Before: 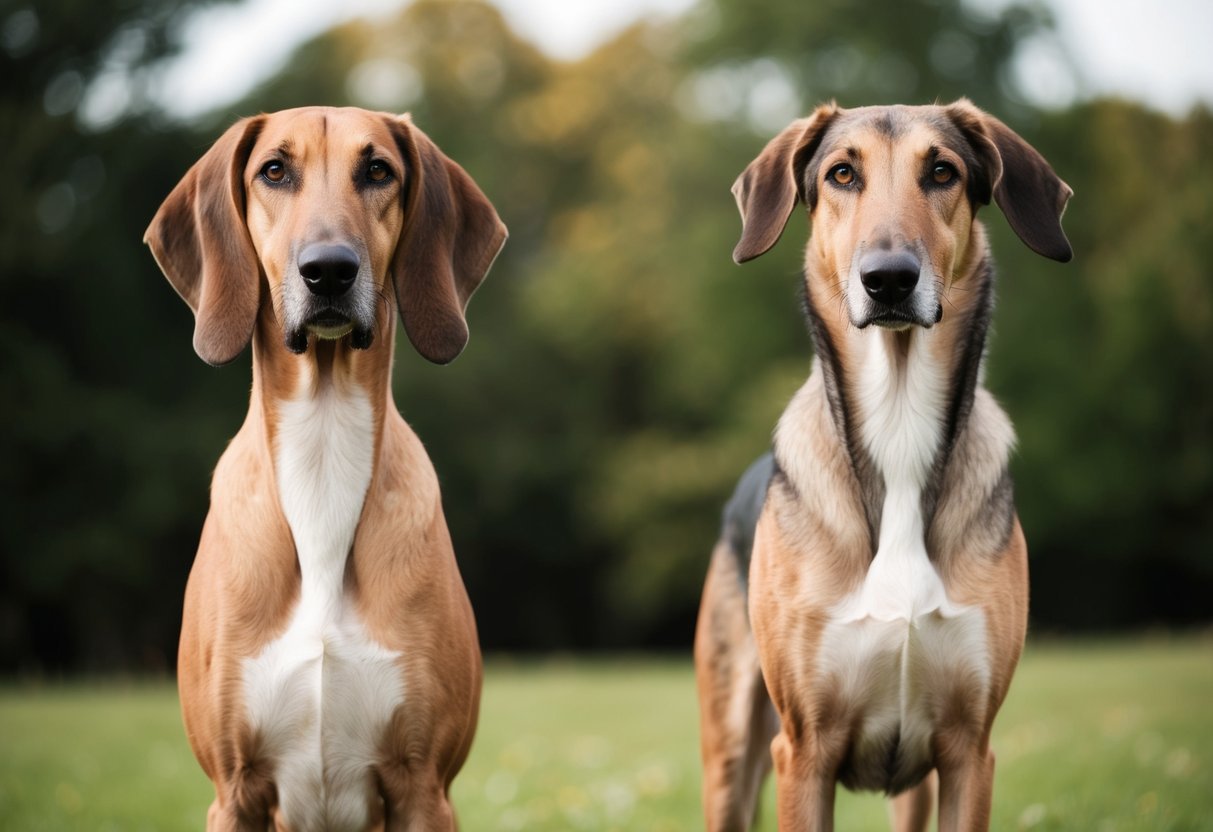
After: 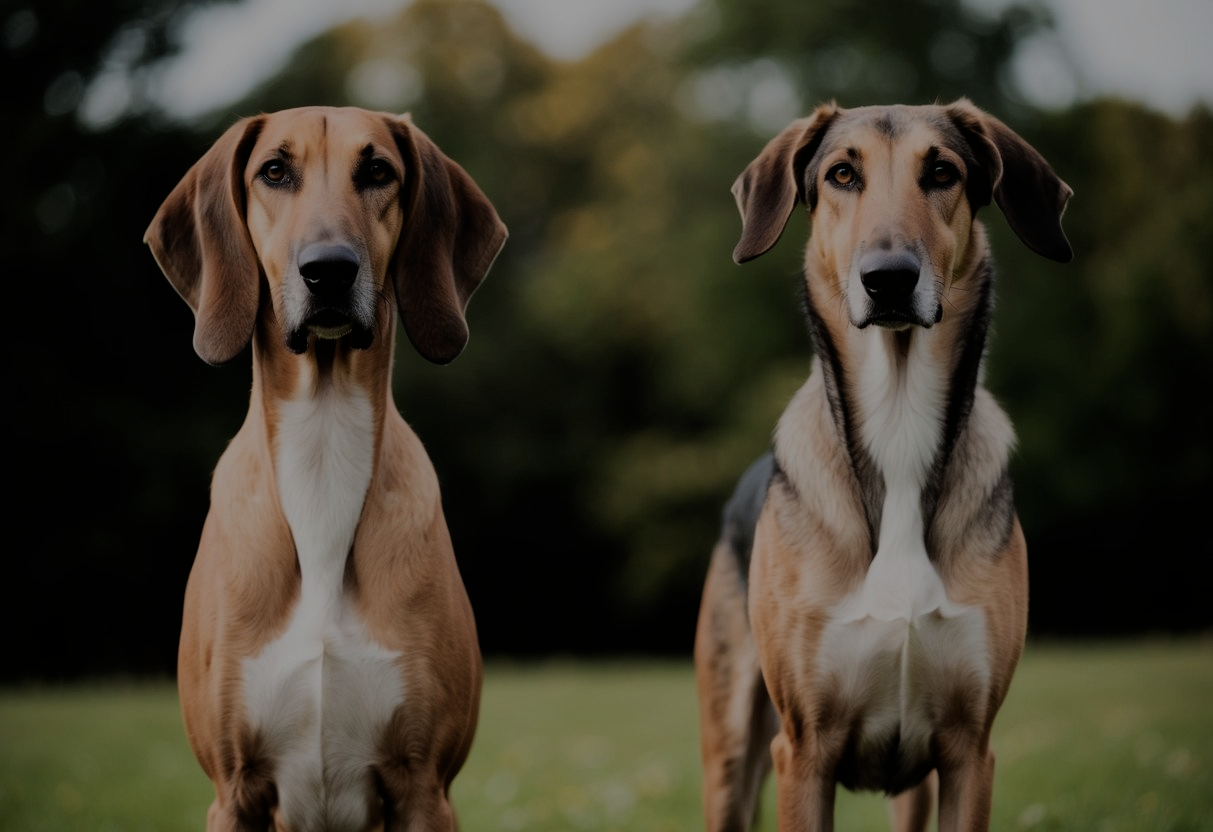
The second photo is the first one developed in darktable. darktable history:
exposure: exposure -1.468 EV, compensate highlight preservation false
filmic rgb: black relative exposure -7.65 EV, white relative exposure 4.56 EV, hardness 3.61
